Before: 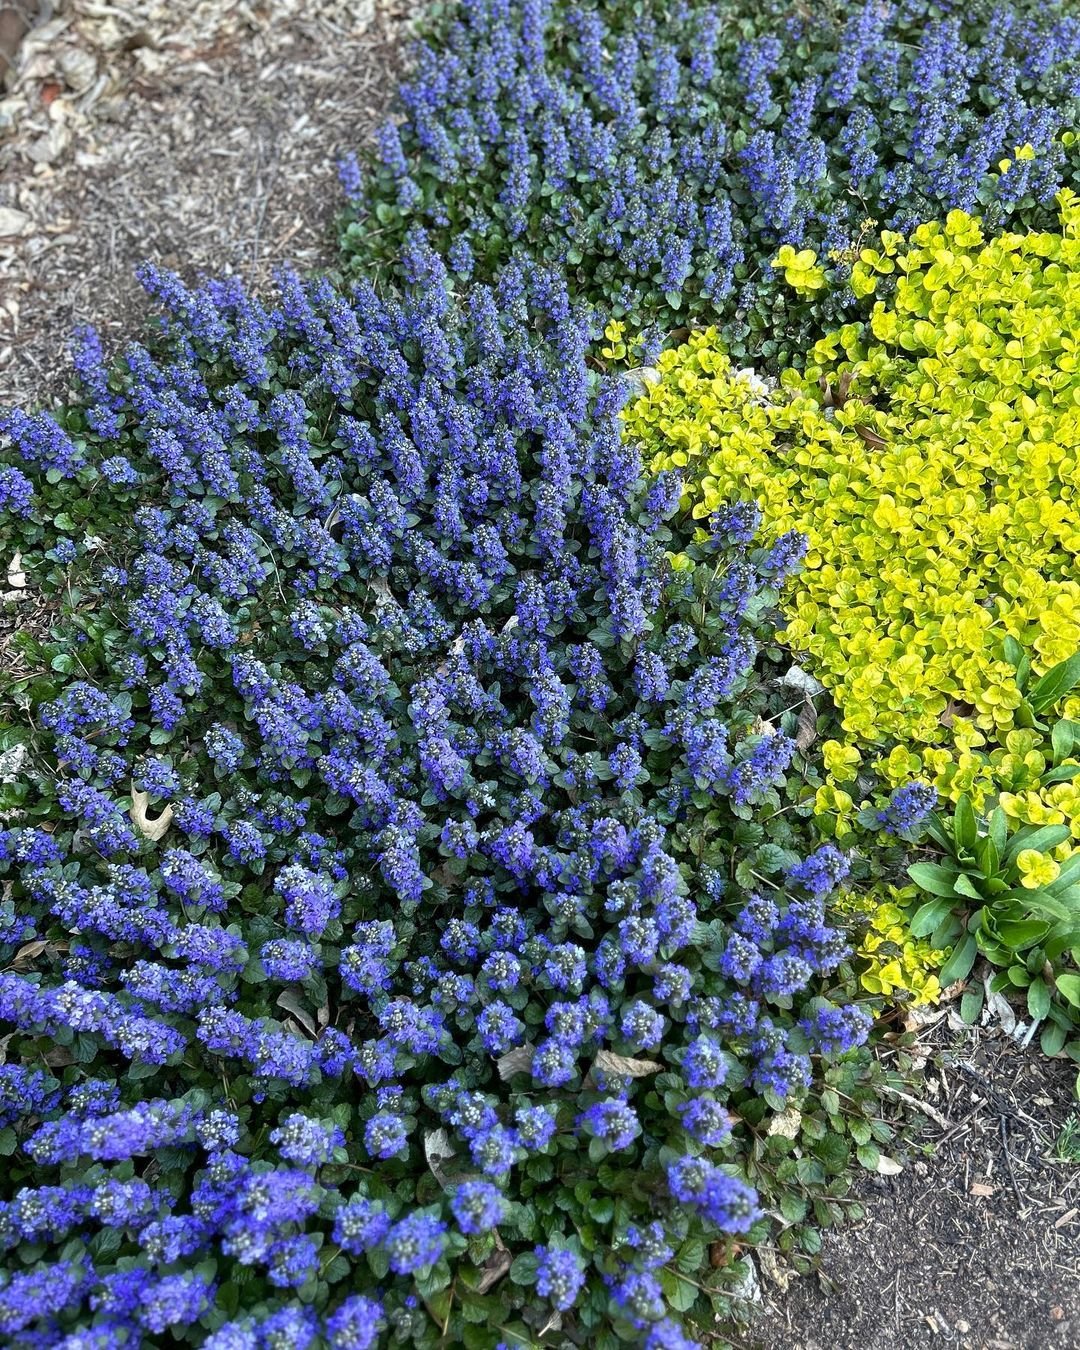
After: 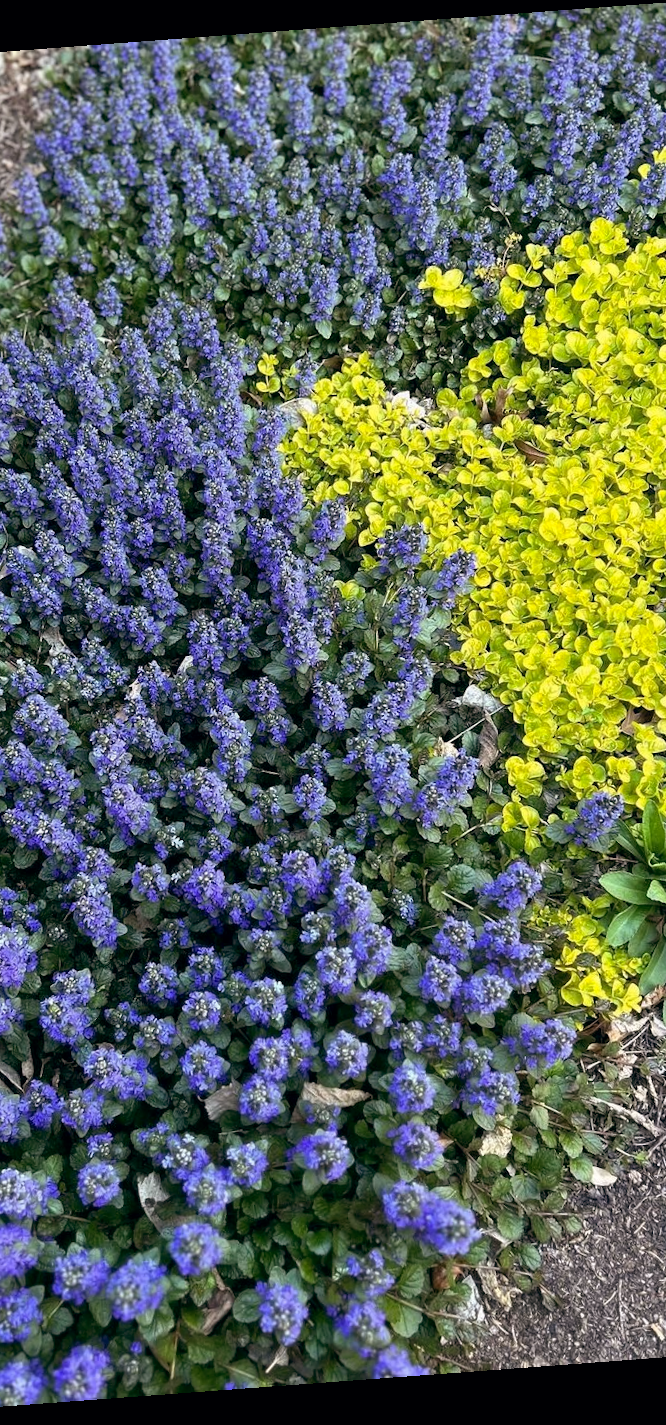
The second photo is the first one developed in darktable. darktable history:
color balance: lift [0.998, 0.998, 1.001, 1.002], gamma [0.995, 1.025, 0.992, 0.975], gain [0.995, 1.02, 0.997, 0.98]
crop: left 31.458%, top 0%, right 11.876%
rotate and perspective: rotation -4.25°, automatic cropping off
